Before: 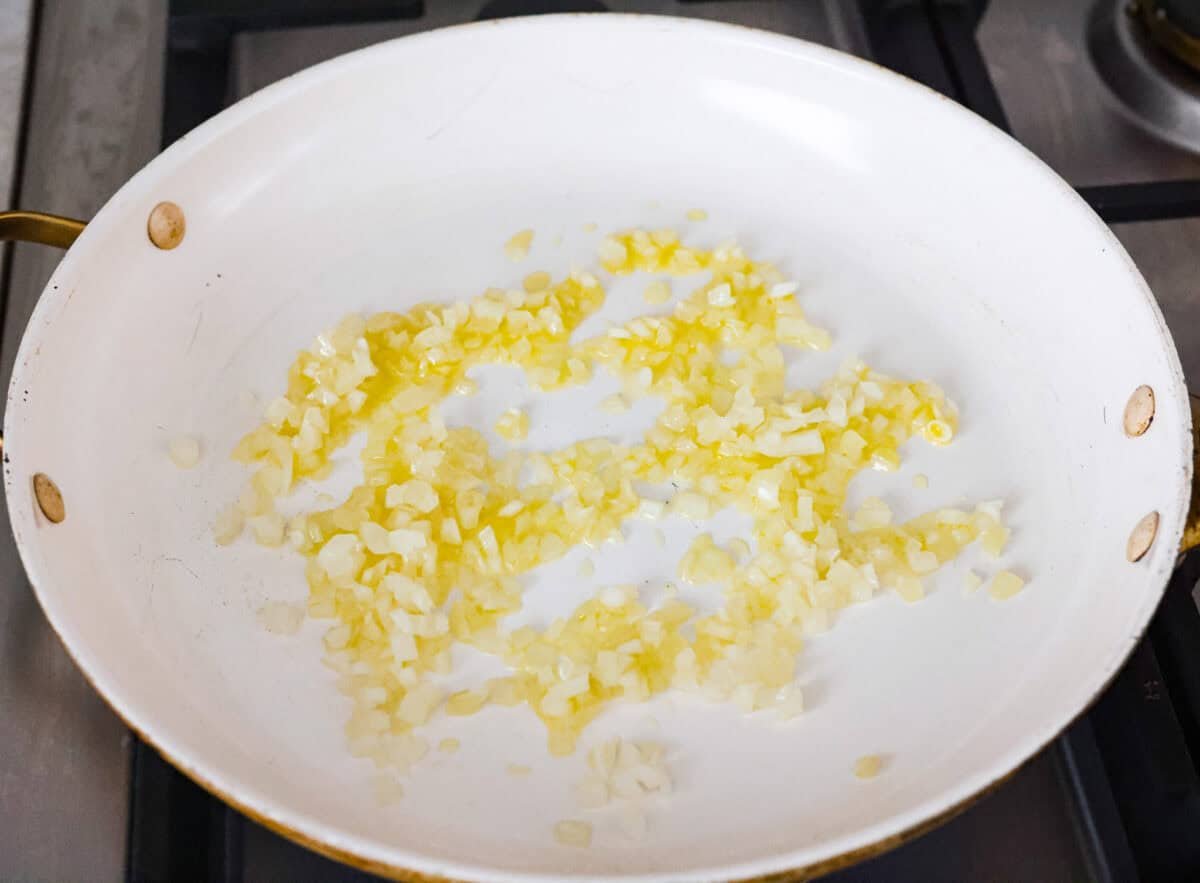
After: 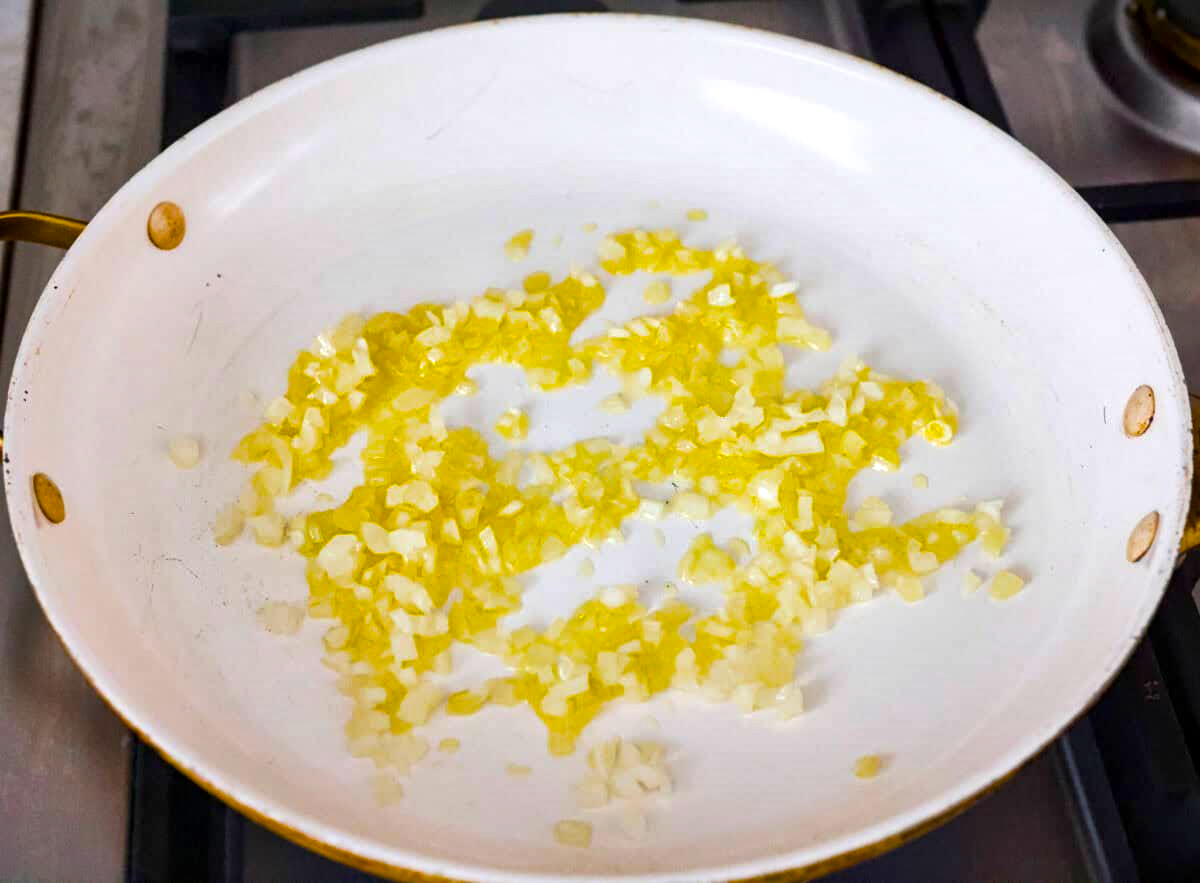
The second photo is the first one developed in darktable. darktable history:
tone equalizer: on, module defaults
local contrast: mode bilateral grid, contrast 21, coarseness 49, detail 161%, midtone range 0.2
color balance rgb: linear chroma grading › global chroma 14.971%, perceptual saturation grading › global saturation 38.728%, global vibrance 20%
